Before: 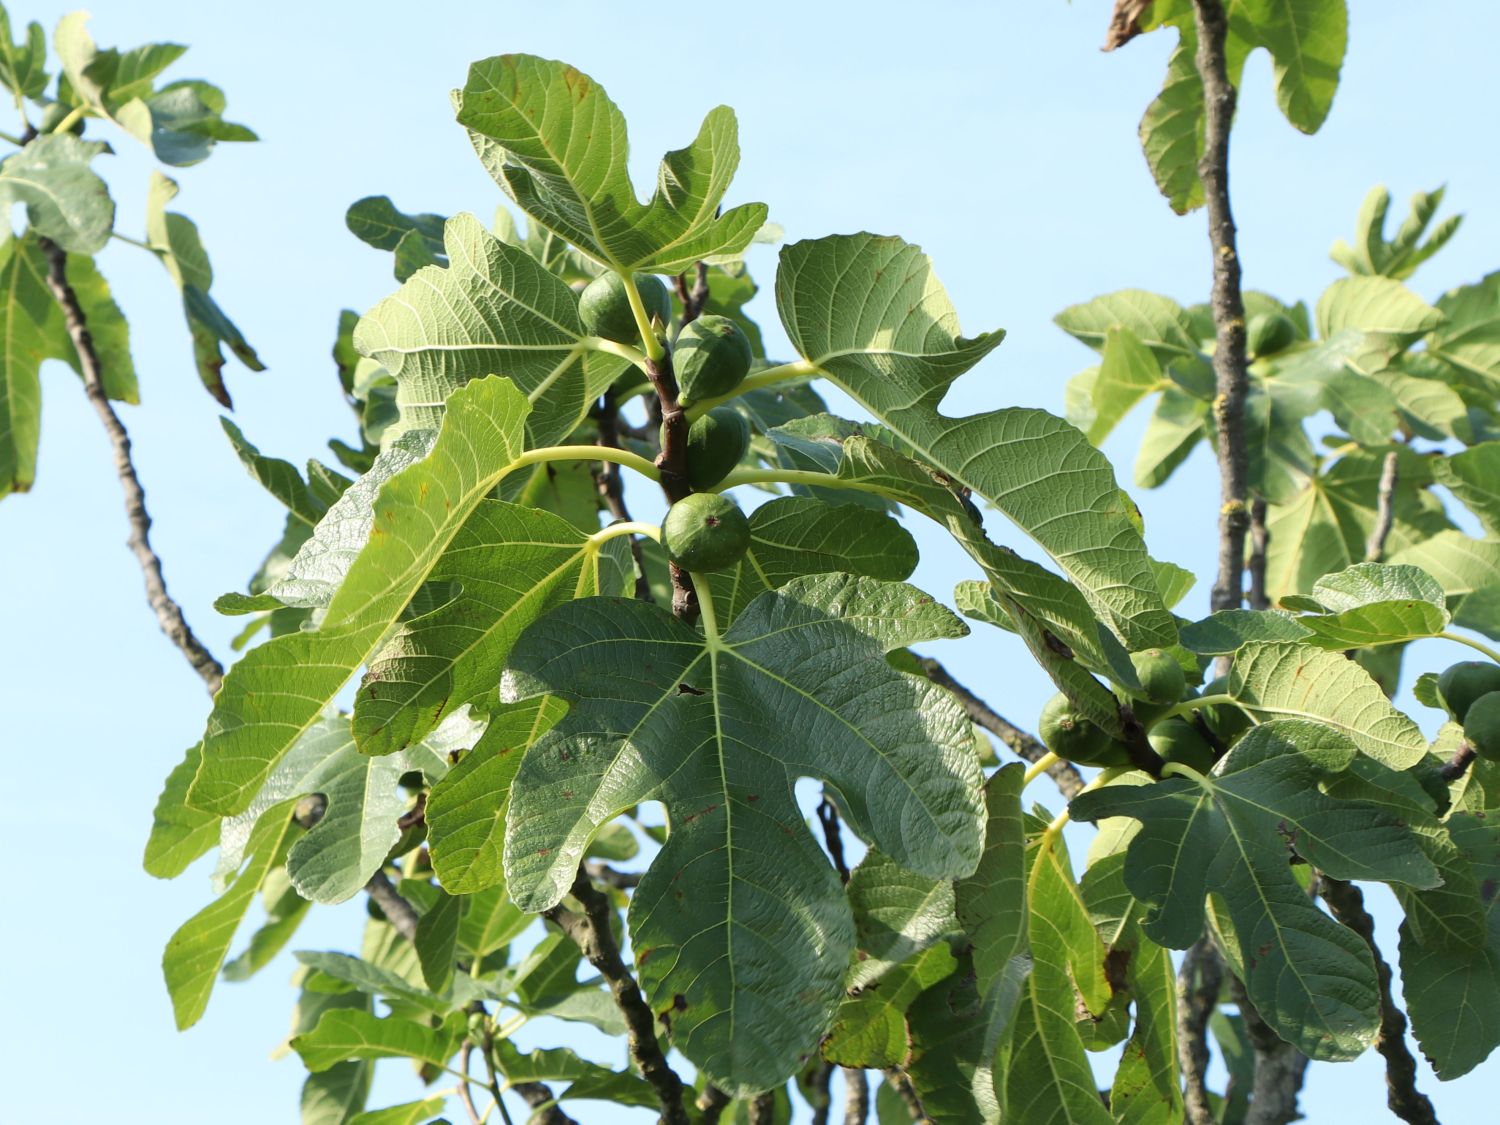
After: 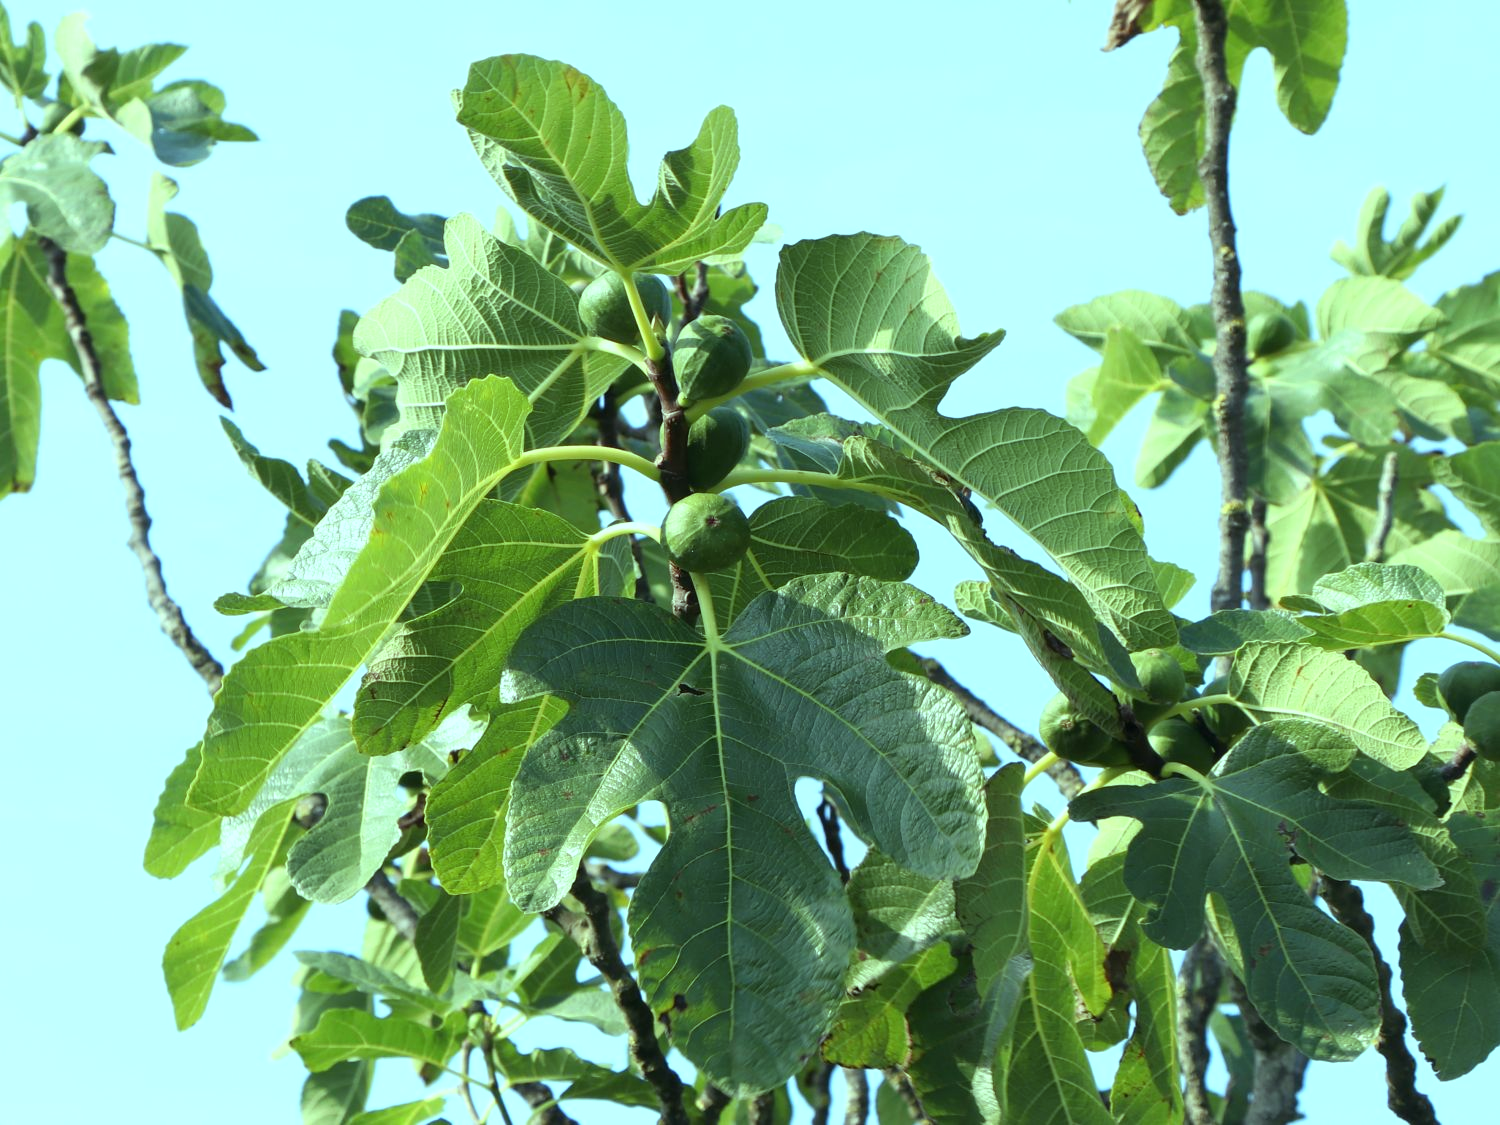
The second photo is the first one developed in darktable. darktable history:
tone equalizer: on, module defaults
color balance: mode lift, gamma, gain (sRGB), lift [0.997, 0.979, 1.021, 1.011], gamma [1, 1.084, 0.916, 0.998], gain [1, 0.87, 1.13, 1.101], contrast 4.55%, contrast fulcrum 38.24%, output saturation 104.09%
